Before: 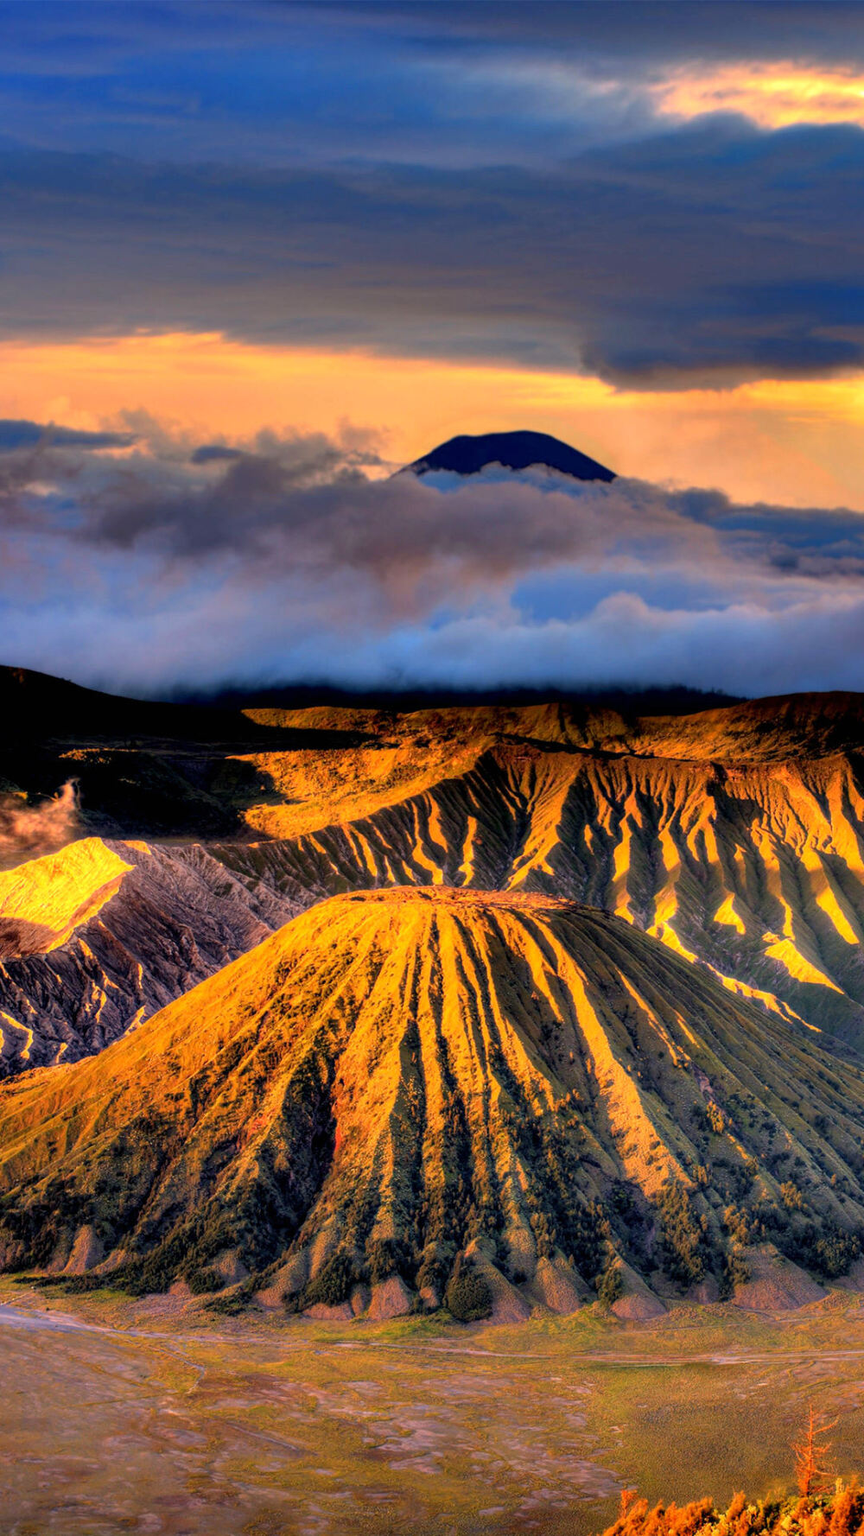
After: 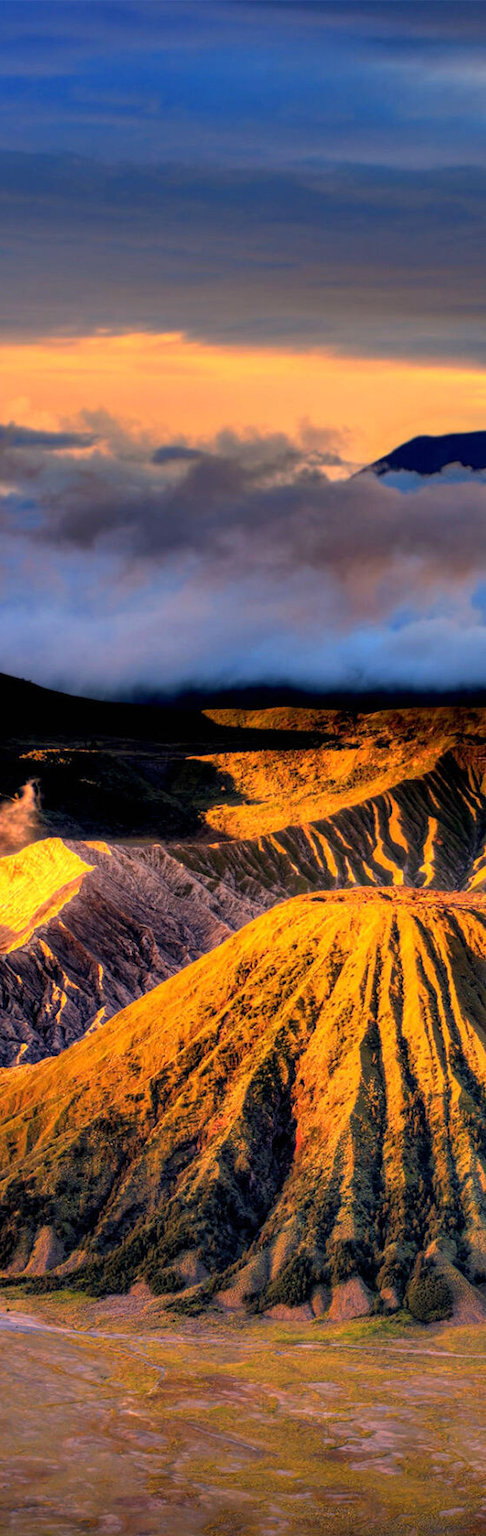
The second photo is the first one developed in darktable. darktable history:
crop: left 4.669%, right 38.938%
